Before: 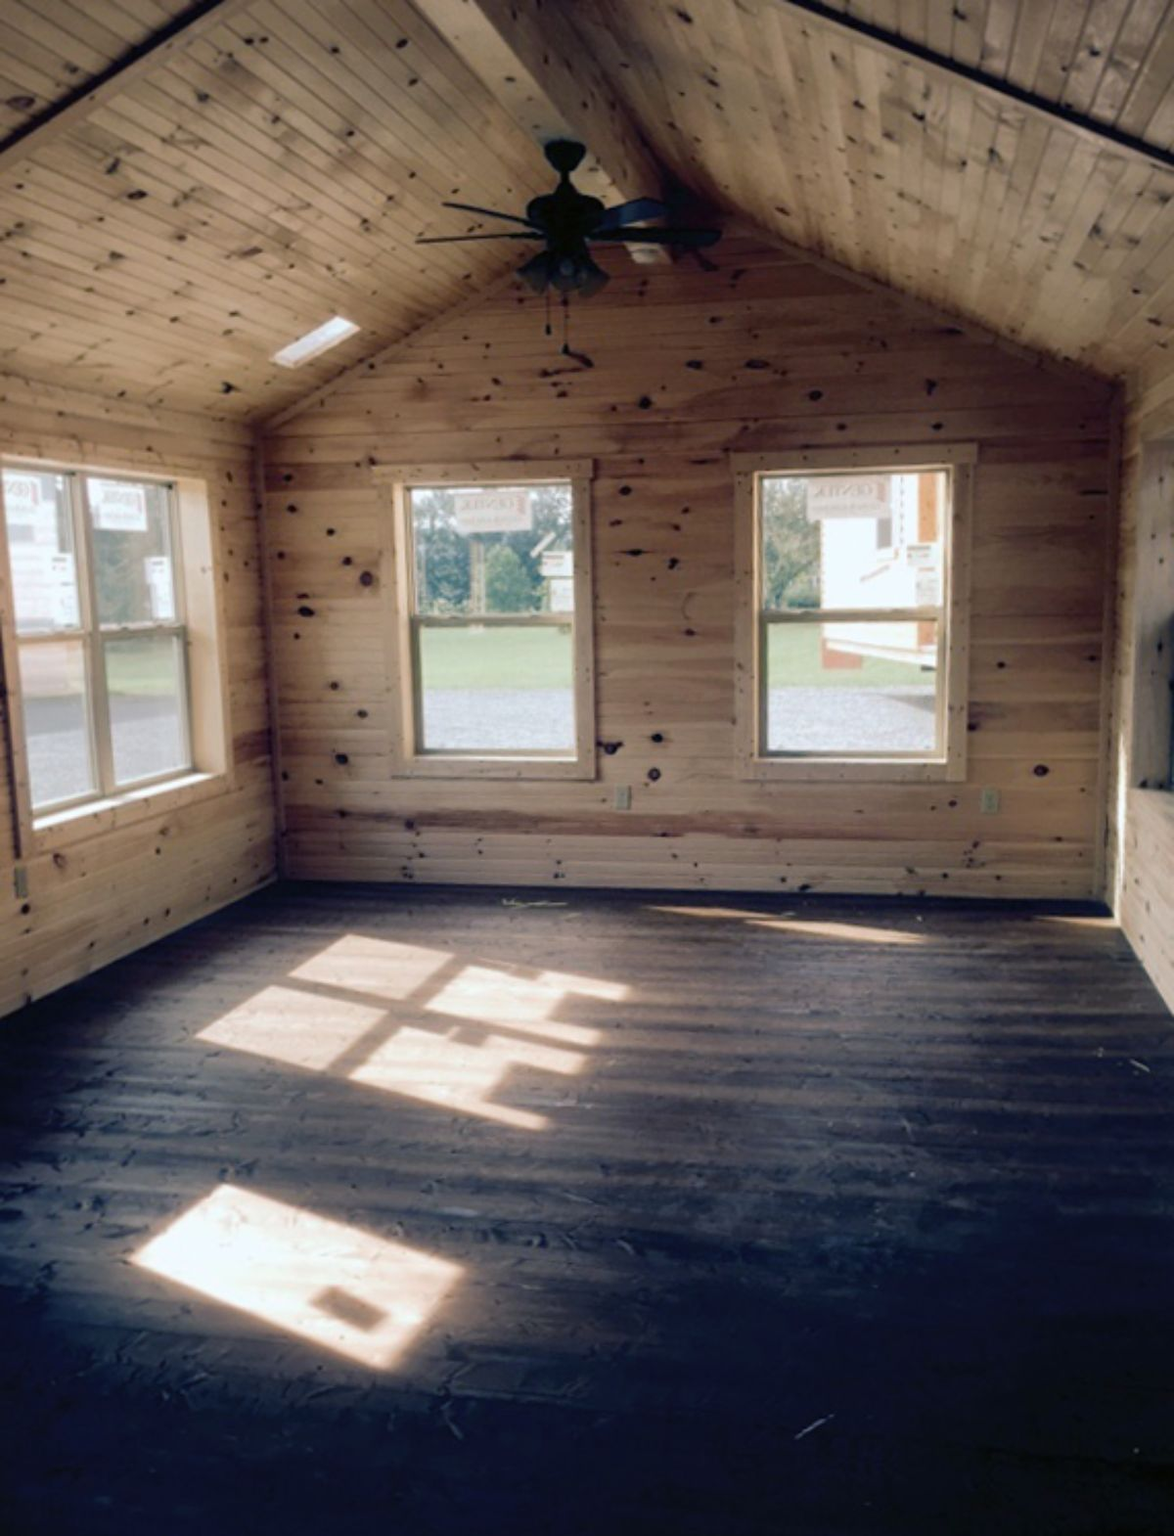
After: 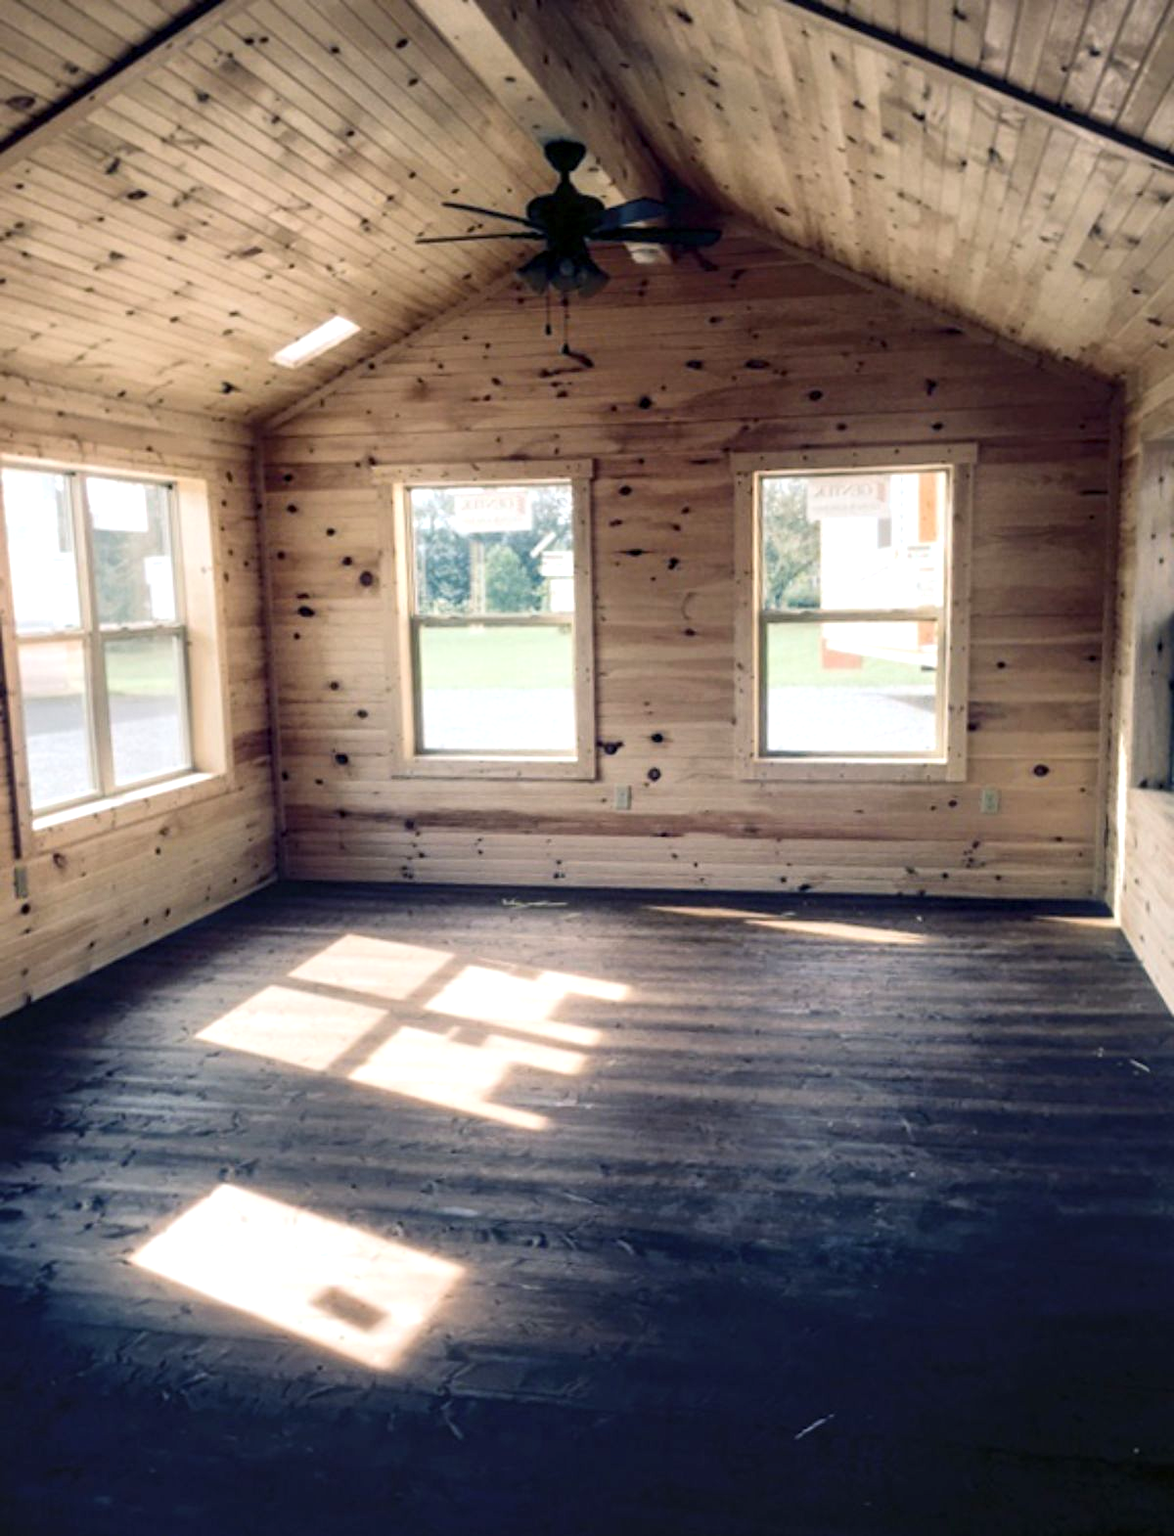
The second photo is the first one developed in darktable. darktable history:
contrast brightness saturation: contrast 0.15, brightness 0.05
local contrast: on, module defaults
exposure: black level correction 0, exposure 0.5 EV, compensate exposure bias true, compensate highlight preservation false
